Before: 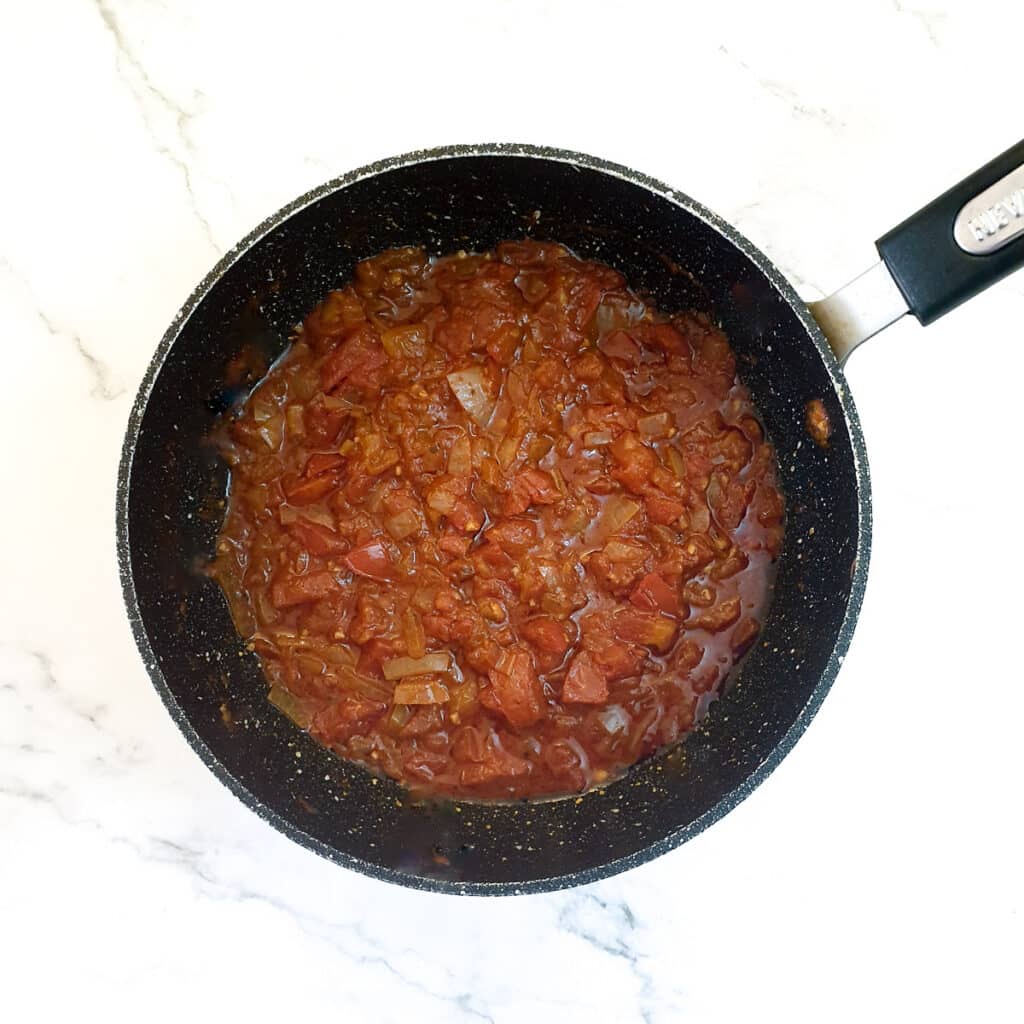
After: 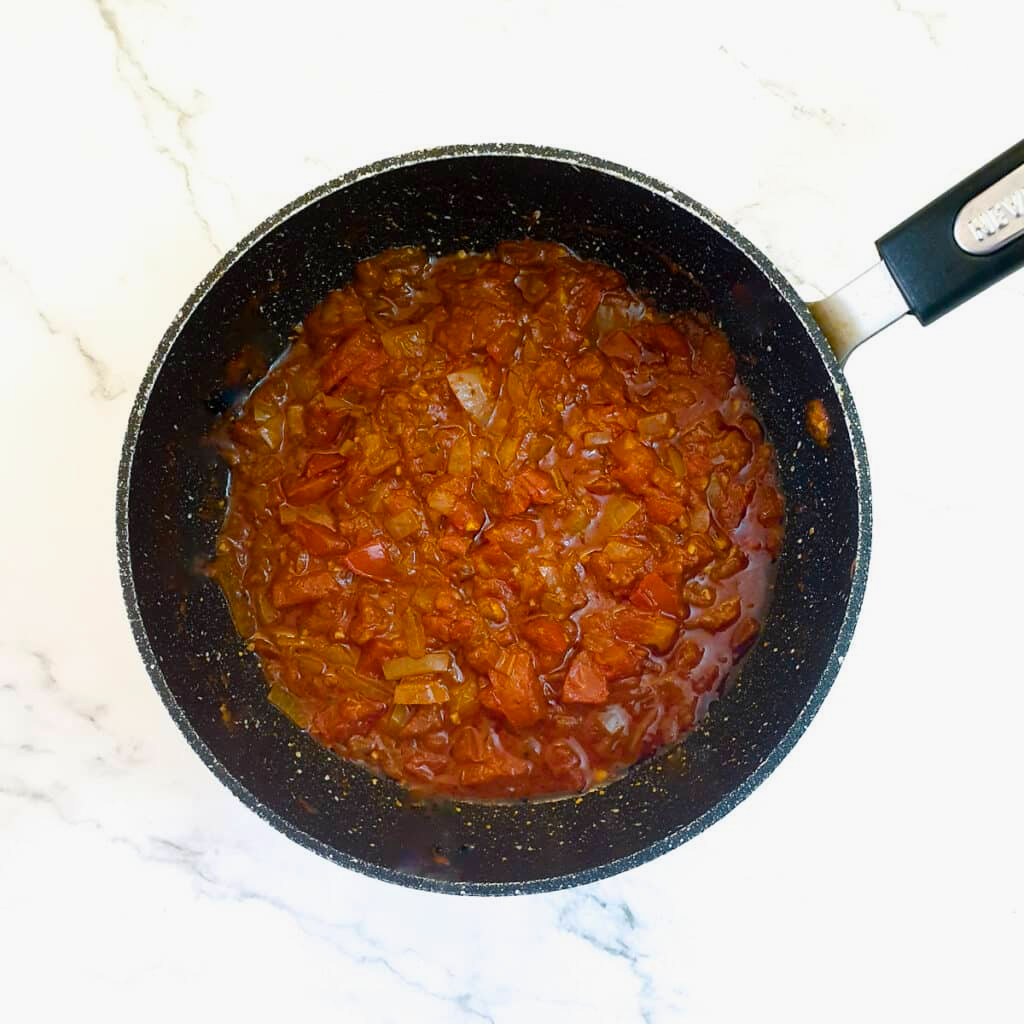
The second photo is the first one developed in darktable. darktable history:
color balance rgb: perceptual saturation grading › global saturation 30.246%, perceptual brilliance grading › global brilliance 1.39%, perceptual brilliance grading › highlights -3.702%, global vibrance 20%
